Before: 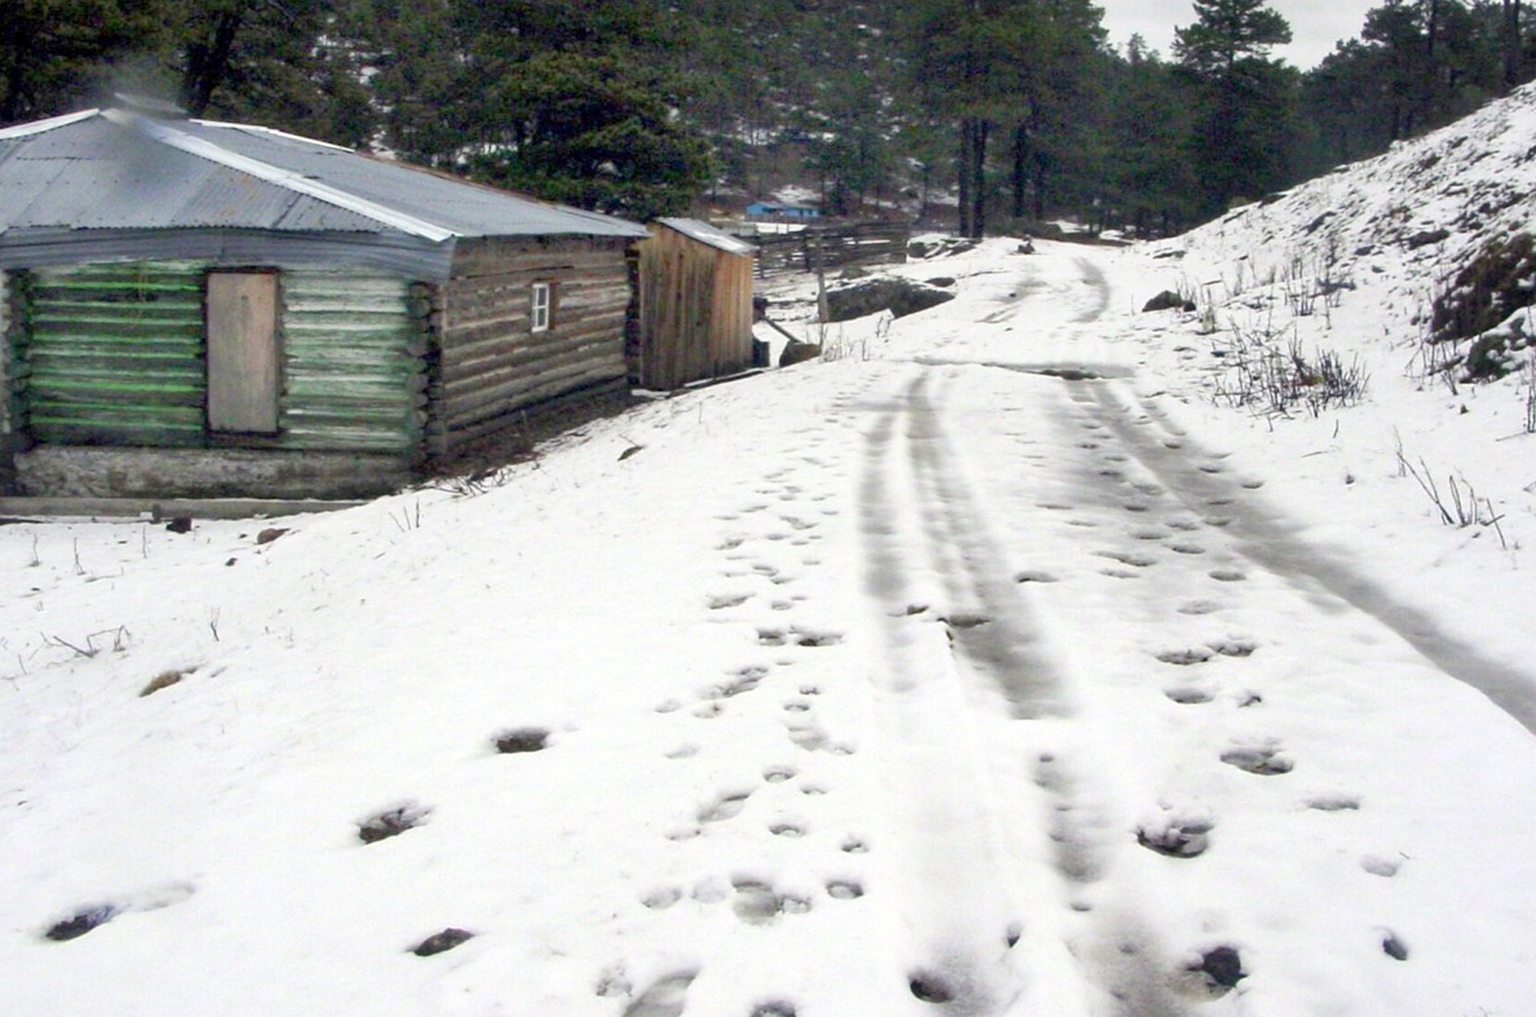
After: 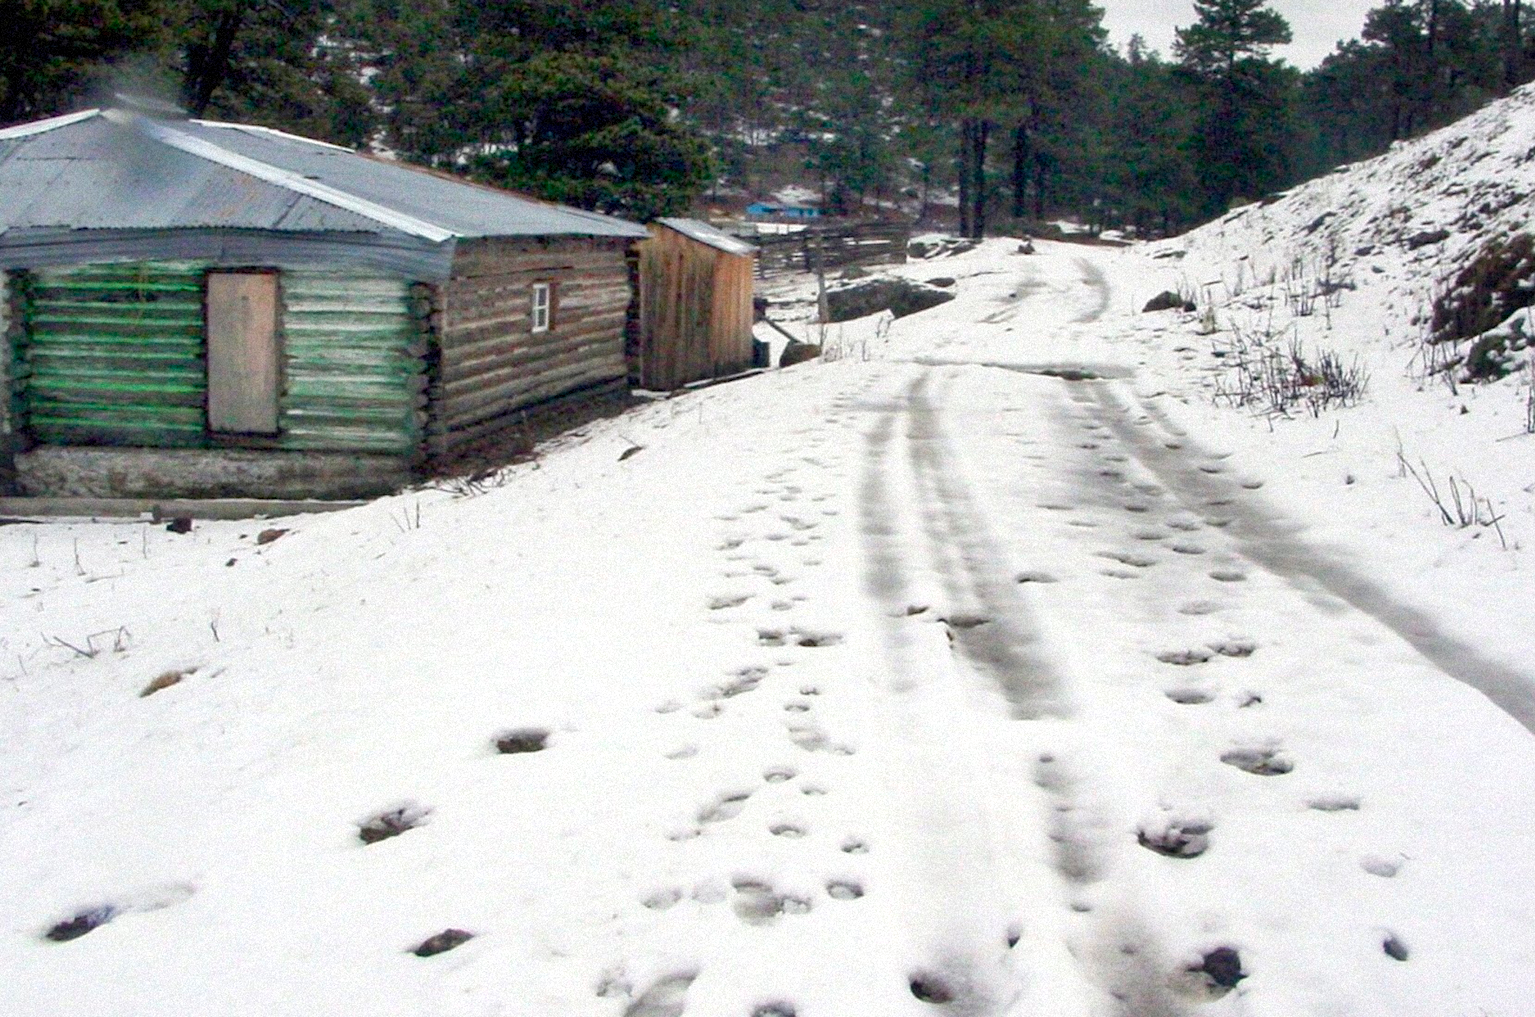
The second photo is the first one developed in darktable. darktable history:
grain: strength 35%, mid-tones bias 0%
